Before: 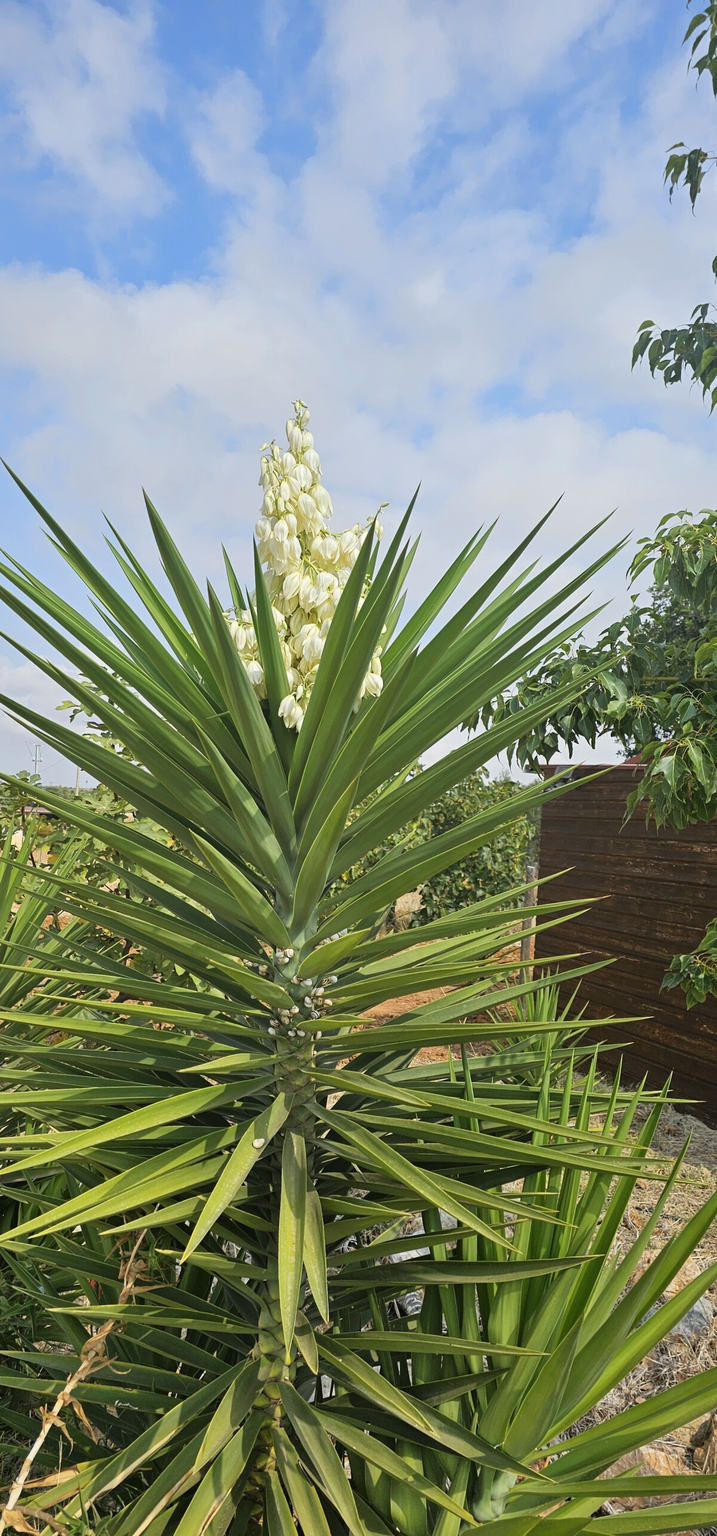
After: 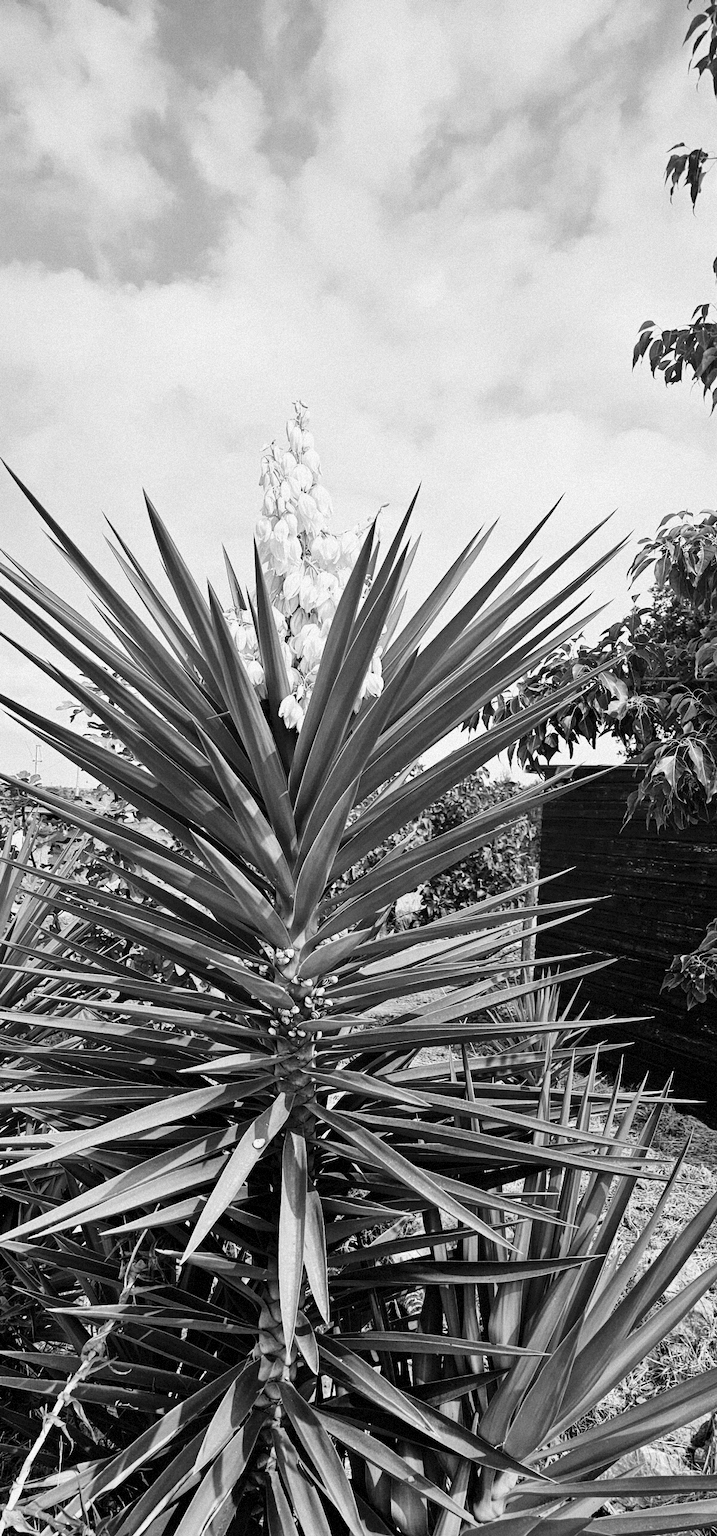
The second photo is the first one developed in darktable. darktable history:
color correction: saturation 1.32
color balance rgb: linear chroma grading › global chroma 15%, perceptual saturation grading › global saturation 30%
base curve: curves: ch0 [(0, 0.003) (0.001, 0.002) (0.006, 0.004) (0.02, 0.022) (0.048, 0.086) (0.094, 0.234) (0.162, 0.431) (0.258, 0.629) (0.385, 0.8) (0.548, 0.918) (0.751, 0.988) (1, 1)], preserve colors none
contrast brightness saturation: contrast -0.03, brightness -0.59, saturation -1
grain: mid-tones bias 0%
